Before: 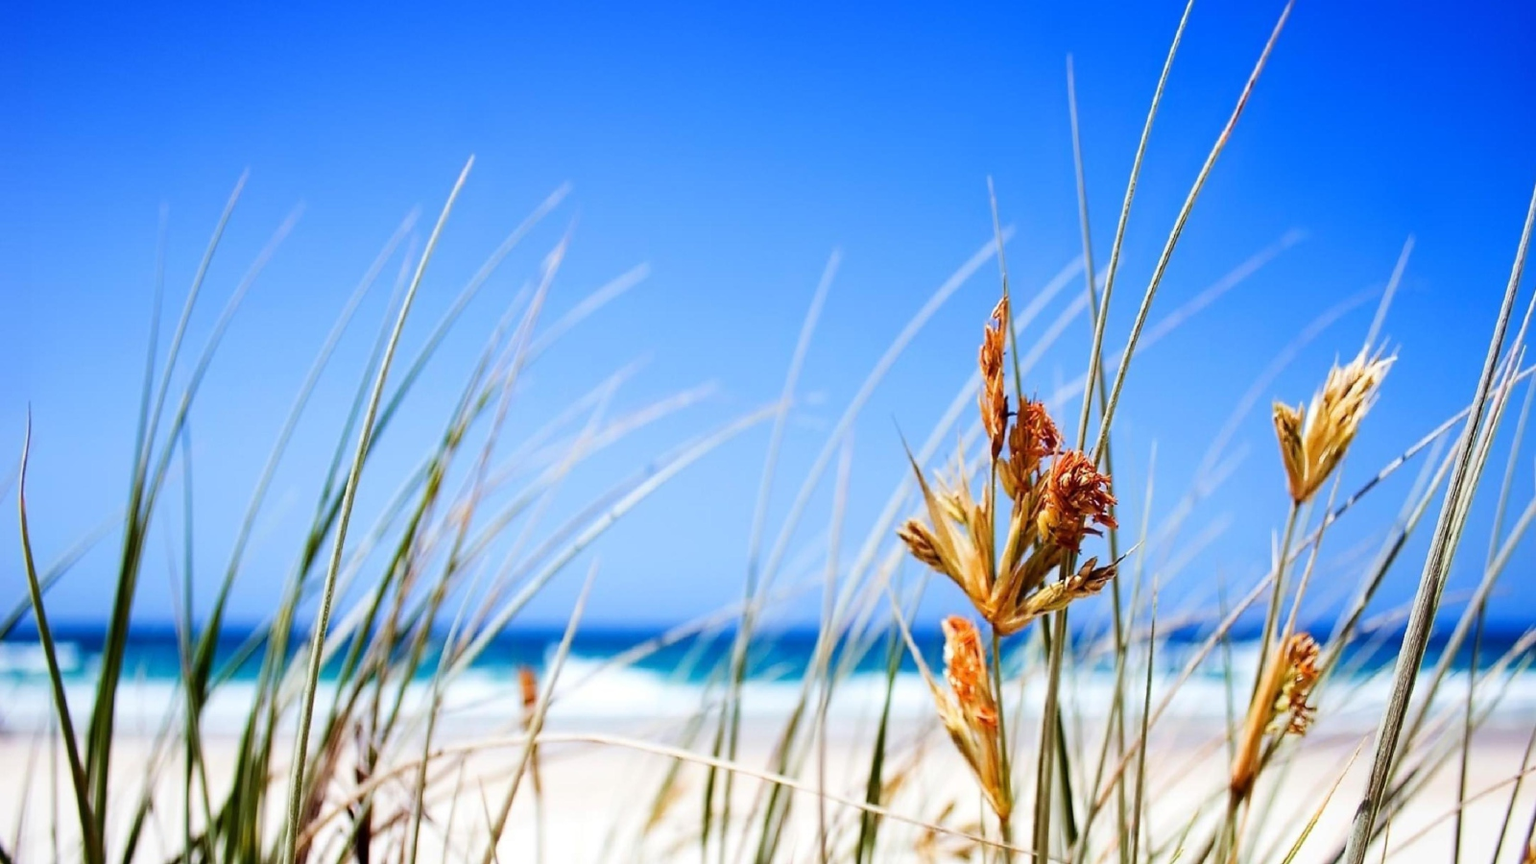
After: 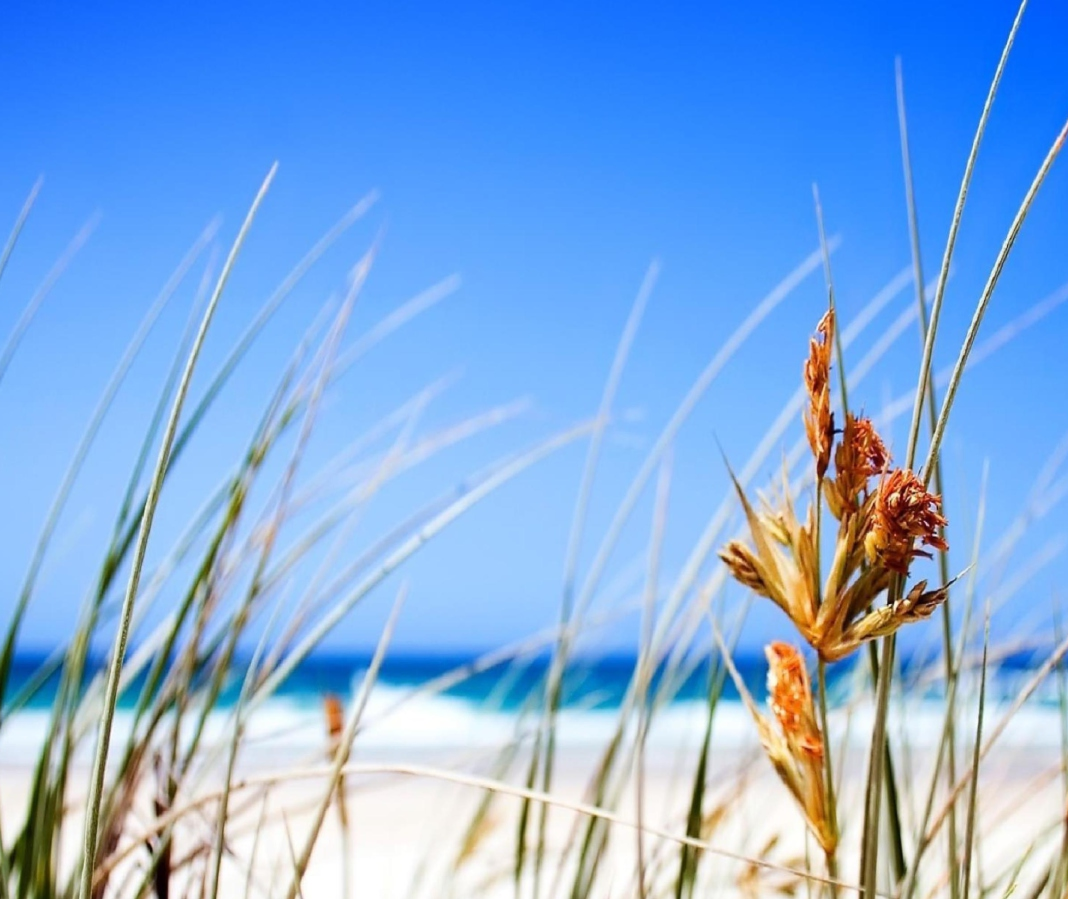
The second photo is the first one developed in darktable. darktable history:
crop and rotate: left 13.585%, right 19.615%
